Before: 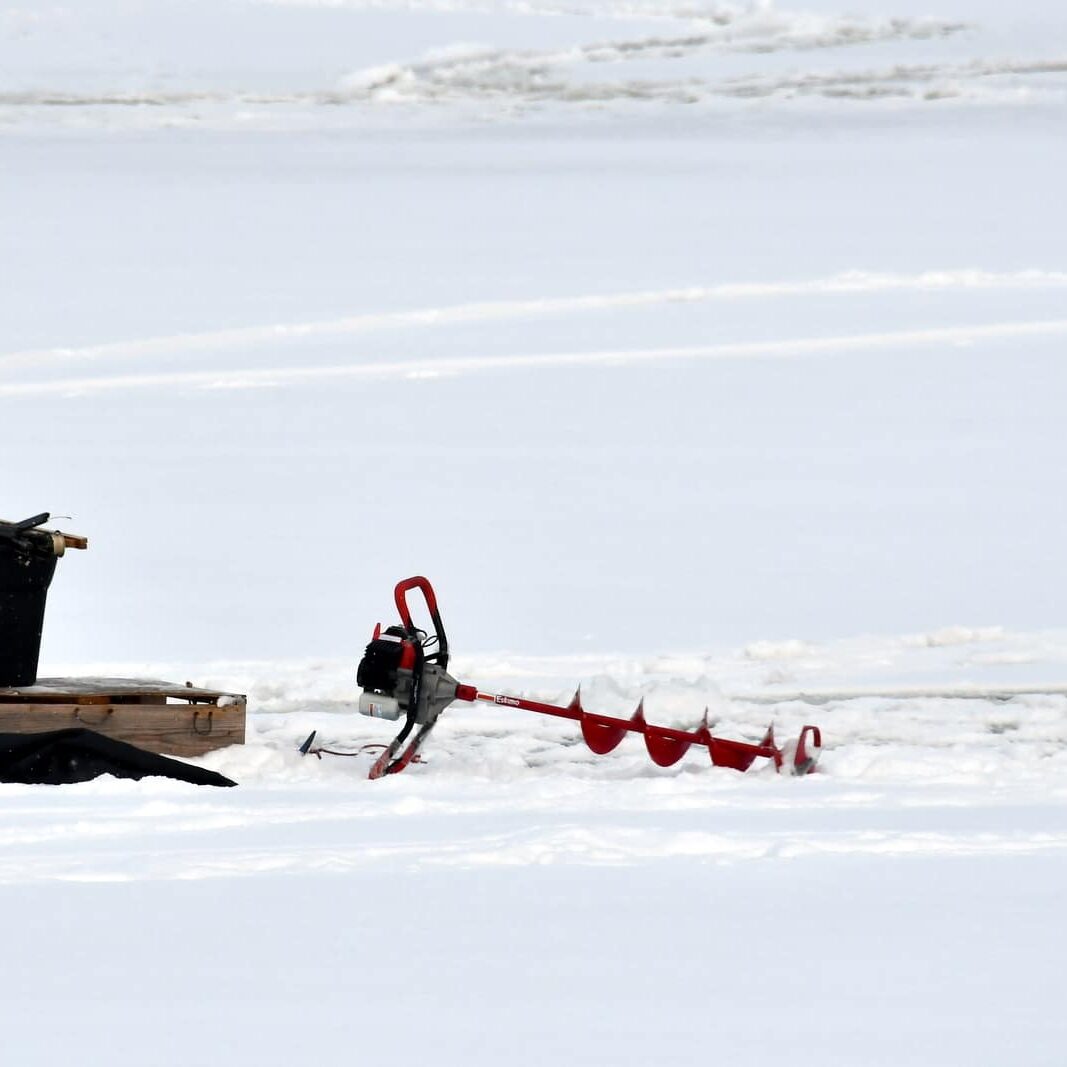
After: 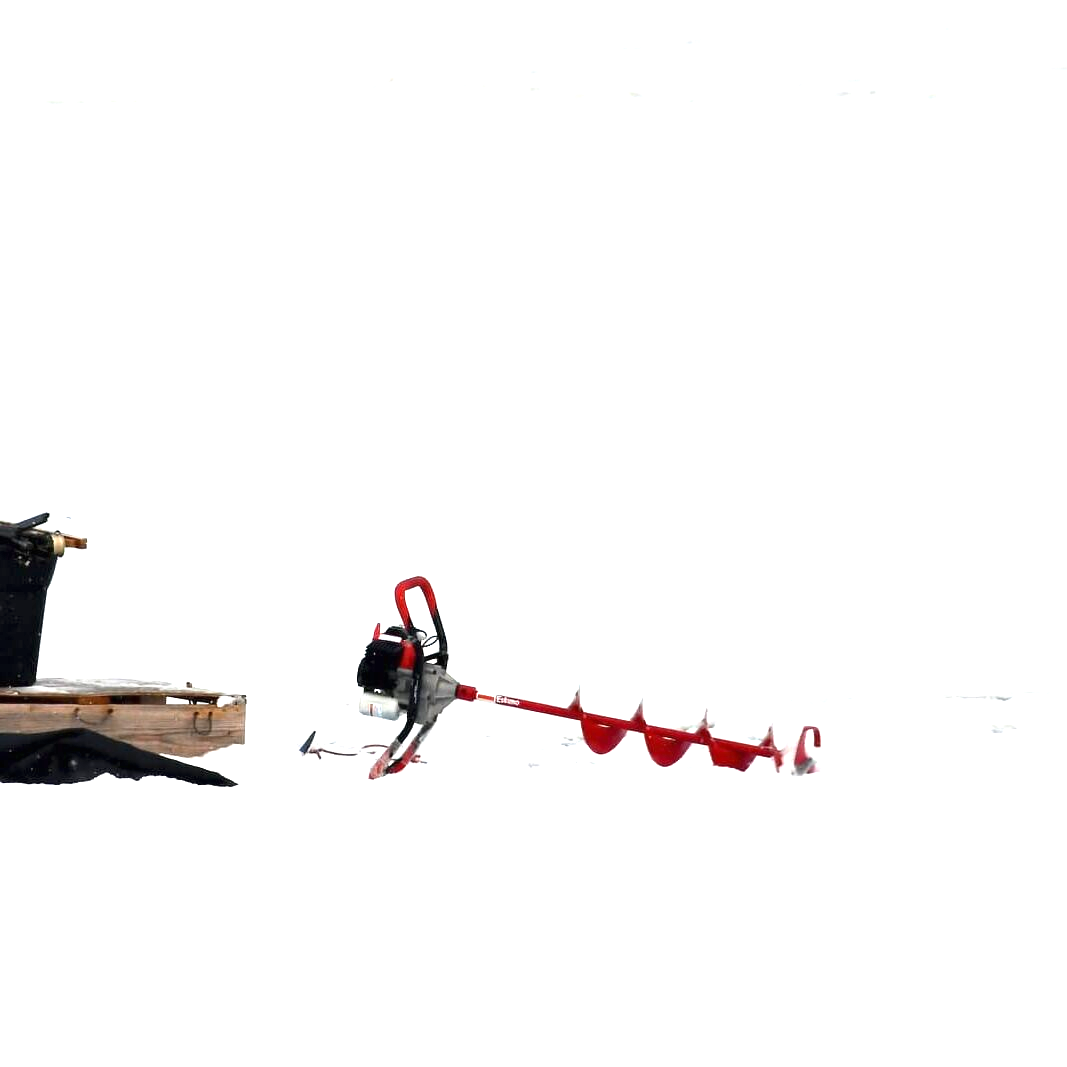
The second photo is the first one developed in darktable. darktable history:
exposure: black level correction 0, exposure 1.198 EV, compensate exposure bias true, compensate highlight preservation false
